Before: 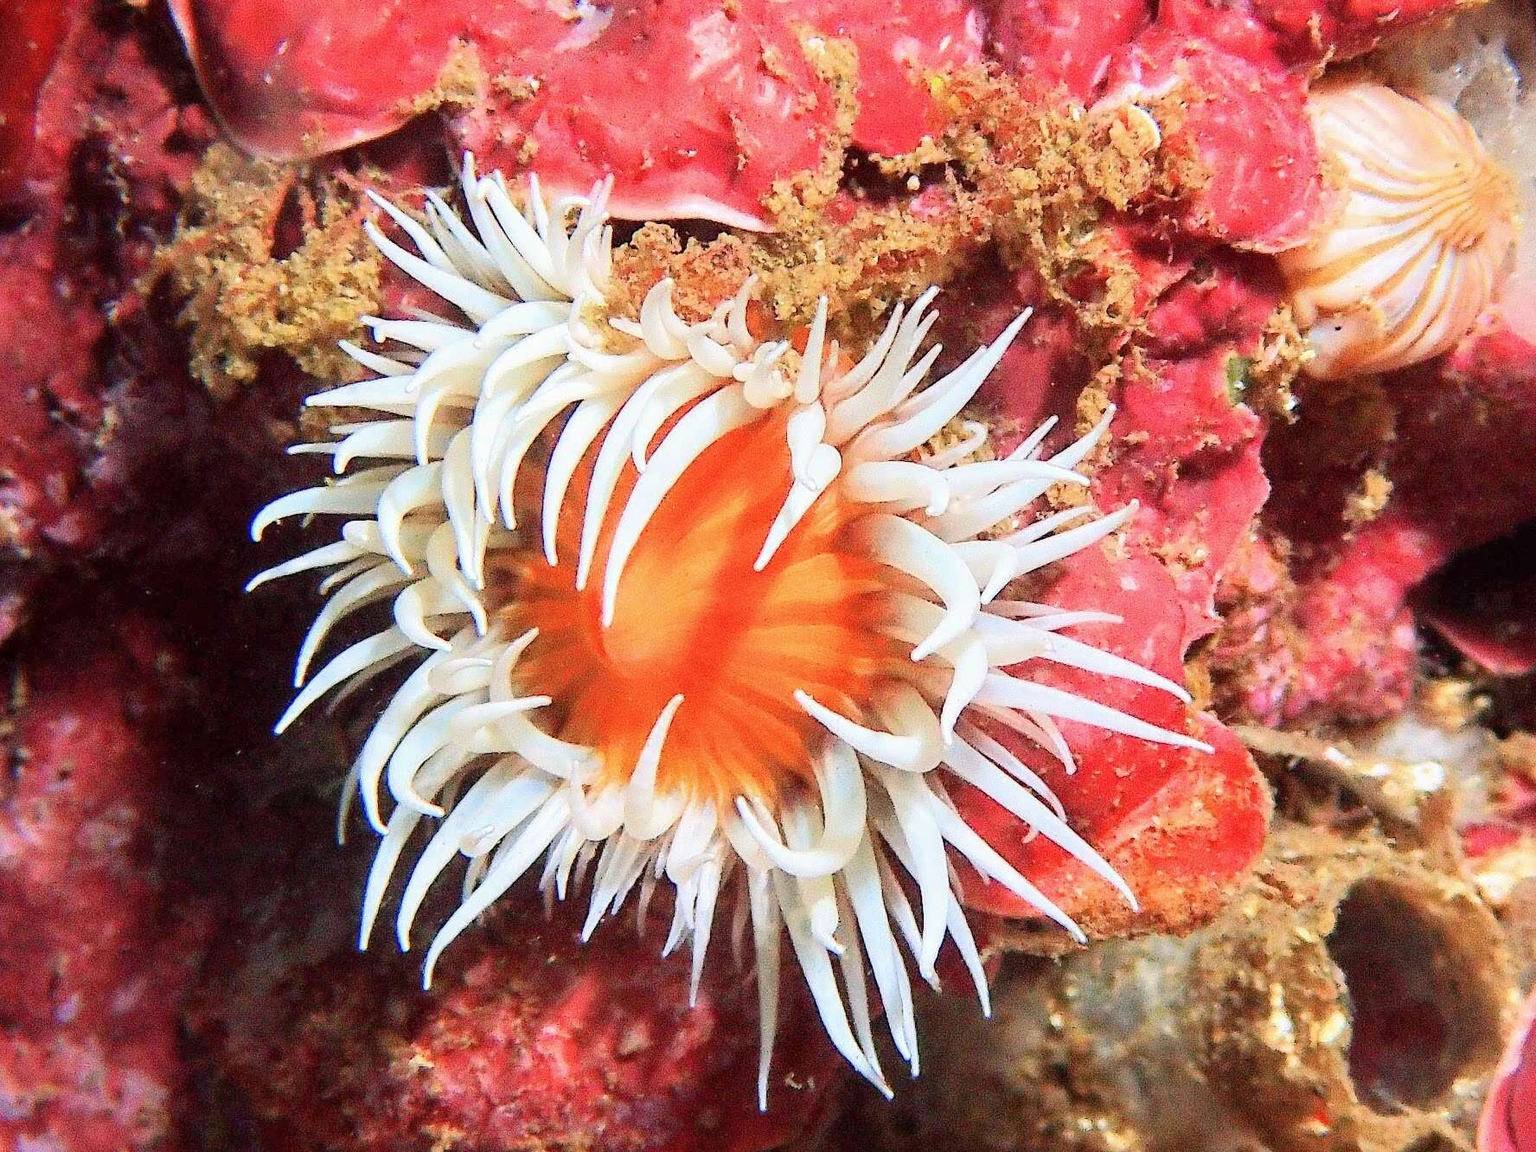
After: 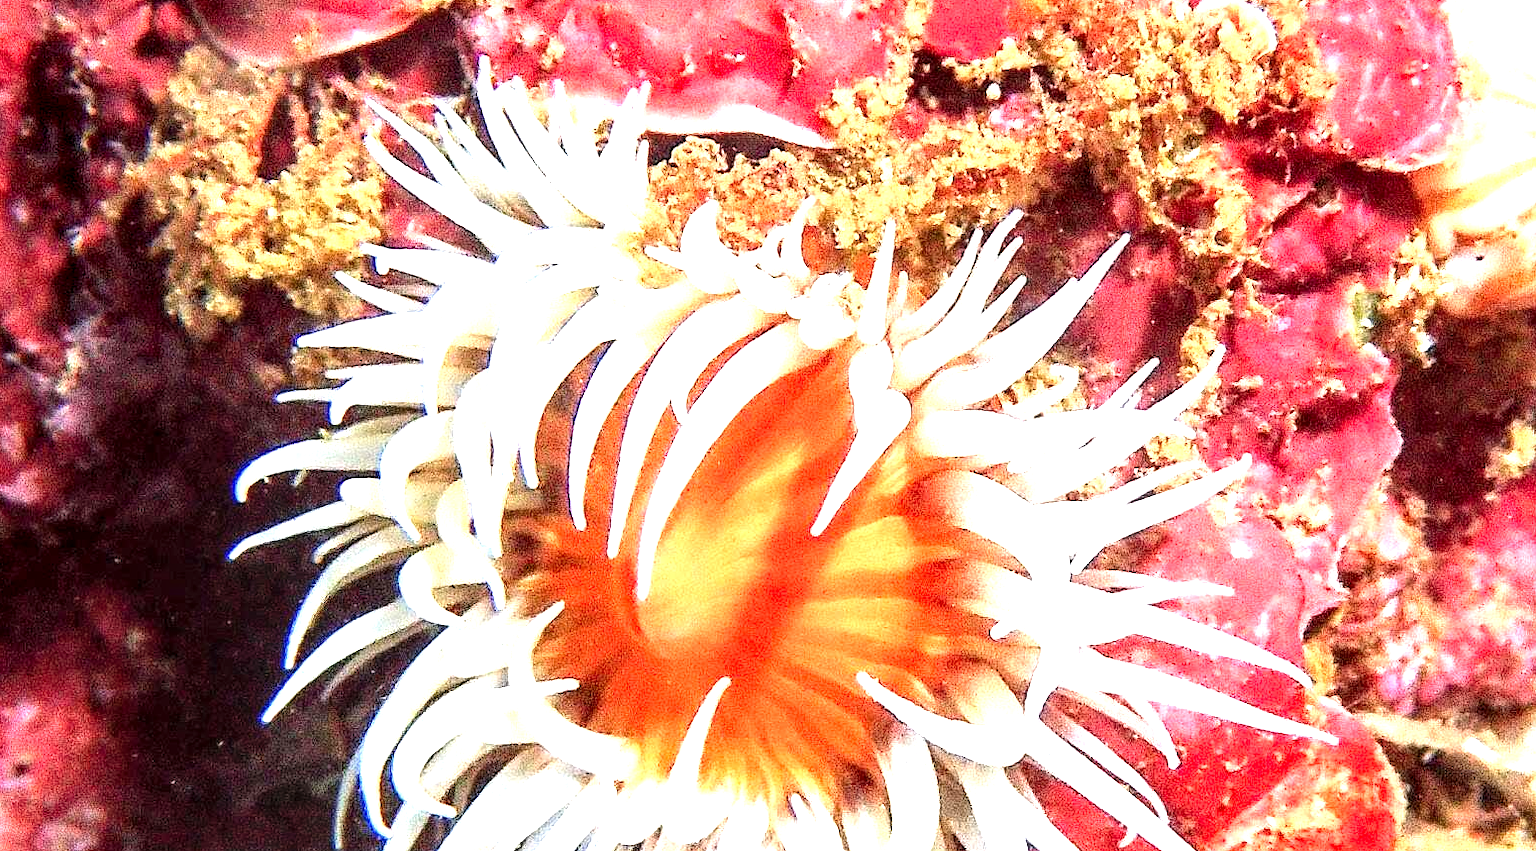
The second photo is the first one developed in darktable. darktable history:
crop: left 3.015%, top 8.969%, right 9.647%, bottom 26.457%
levels: levels [0, 0.374, 0.749]
local contrast: highlights 25%, detail 150%
